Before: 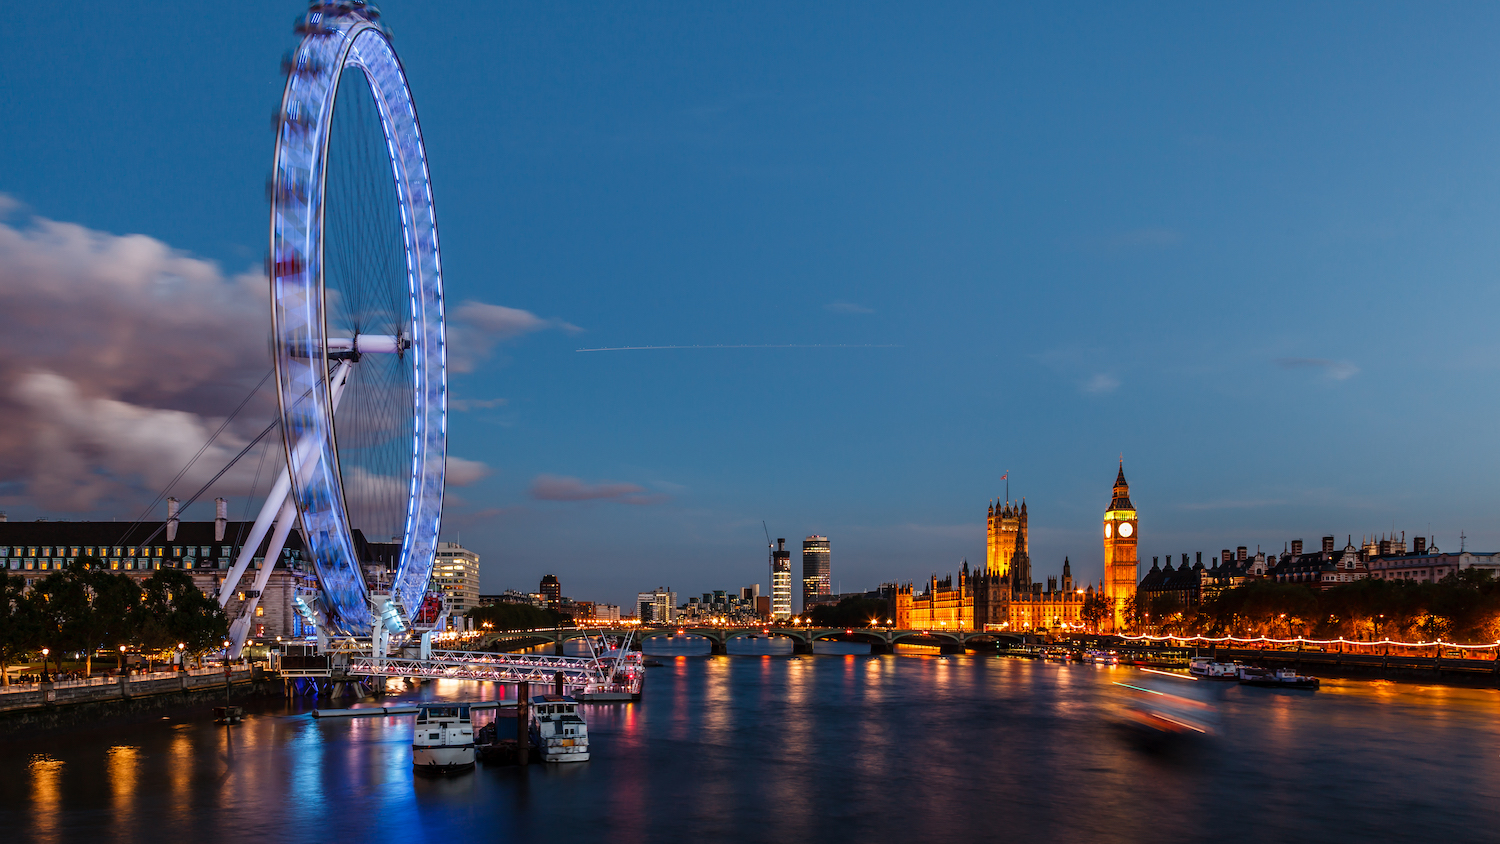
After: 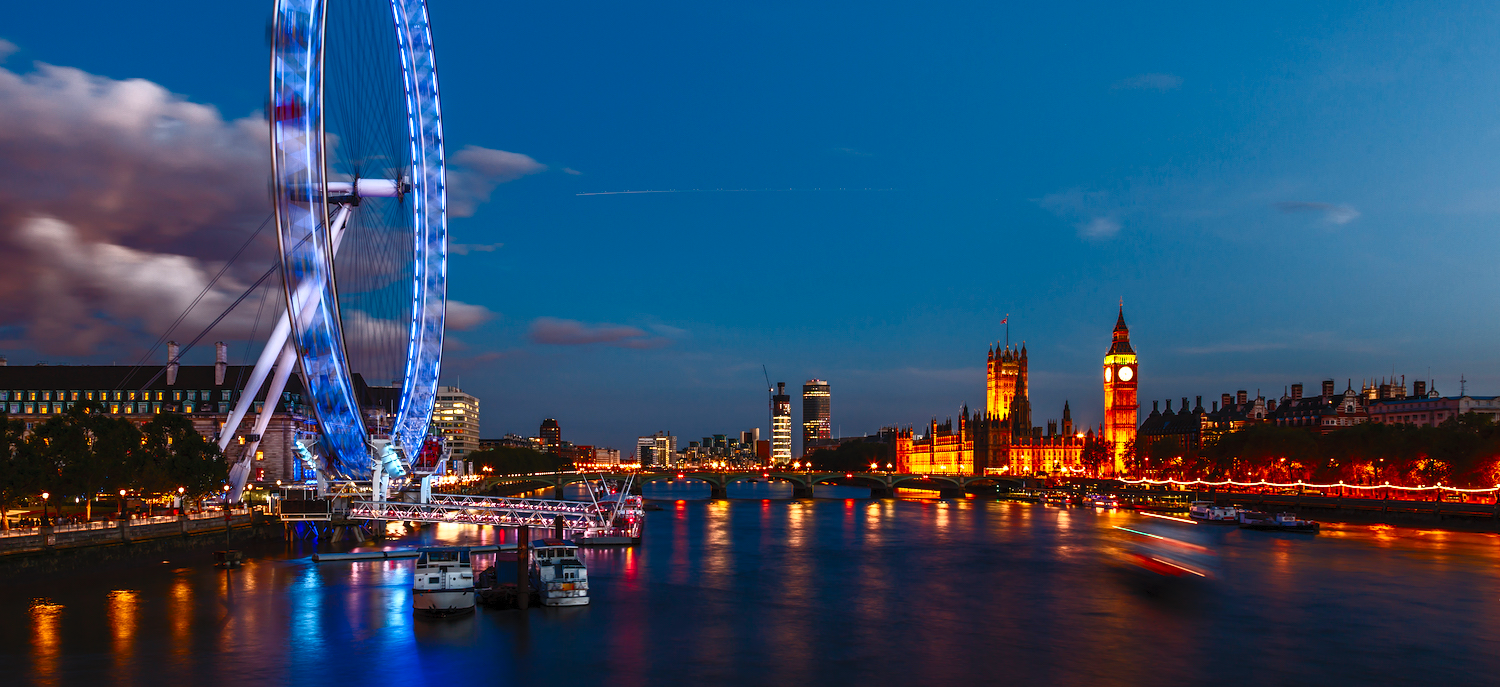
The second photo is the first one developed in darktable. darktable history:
crop and rotate: top 18.507%
base curve: curves: ch0 [(0, 0) (0.826, 0.587) (1, 1)]
contrast brightness saturation: contrast 0.83, brightness 0.59, saturation 0.59
